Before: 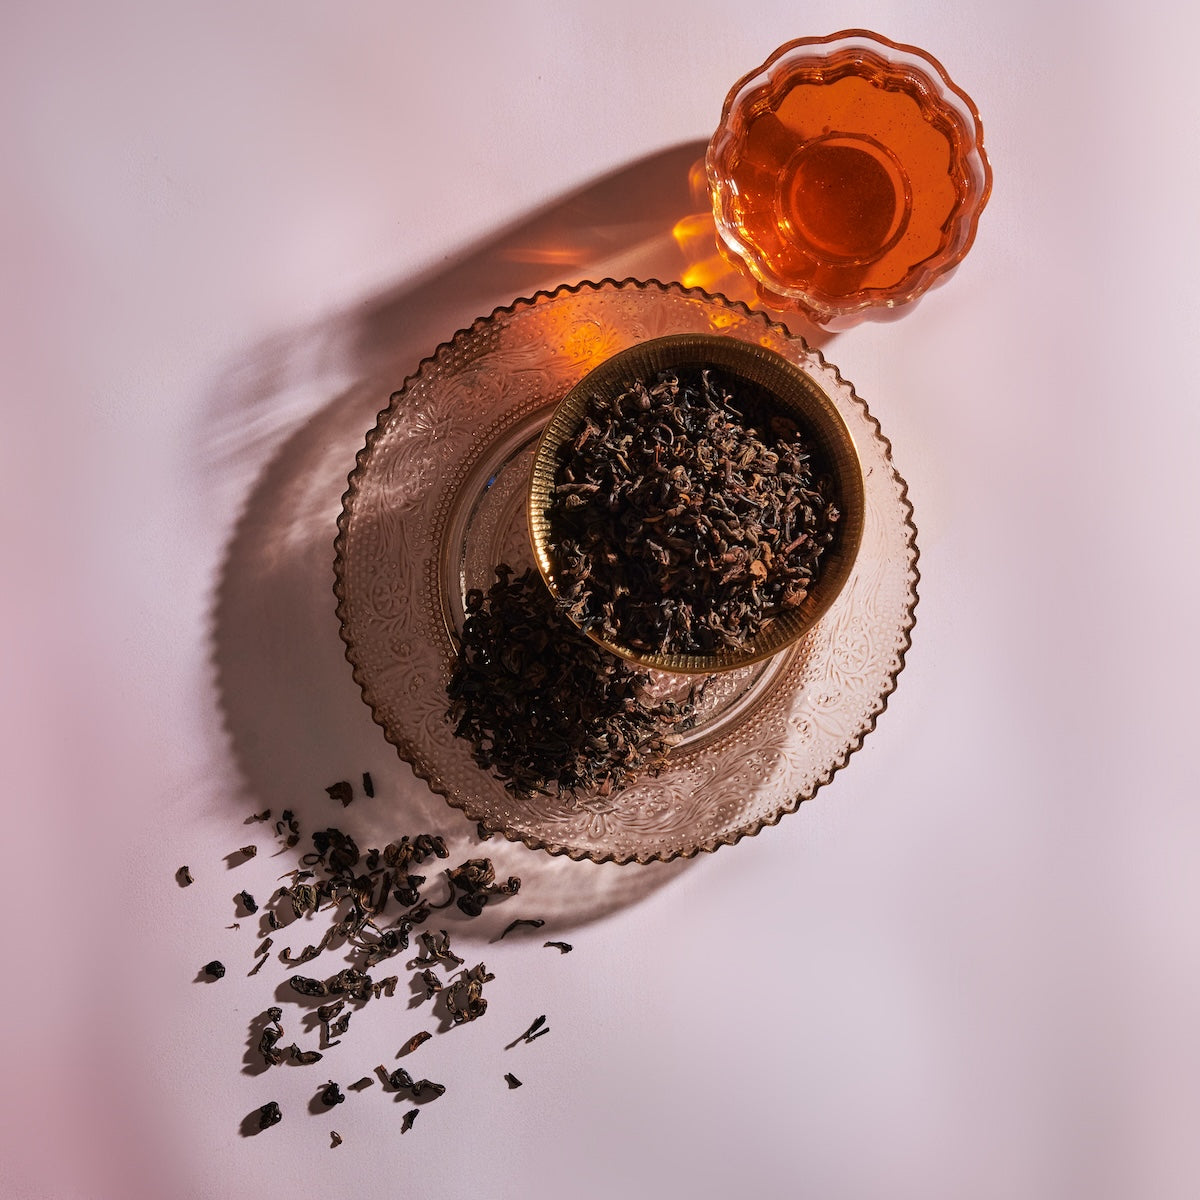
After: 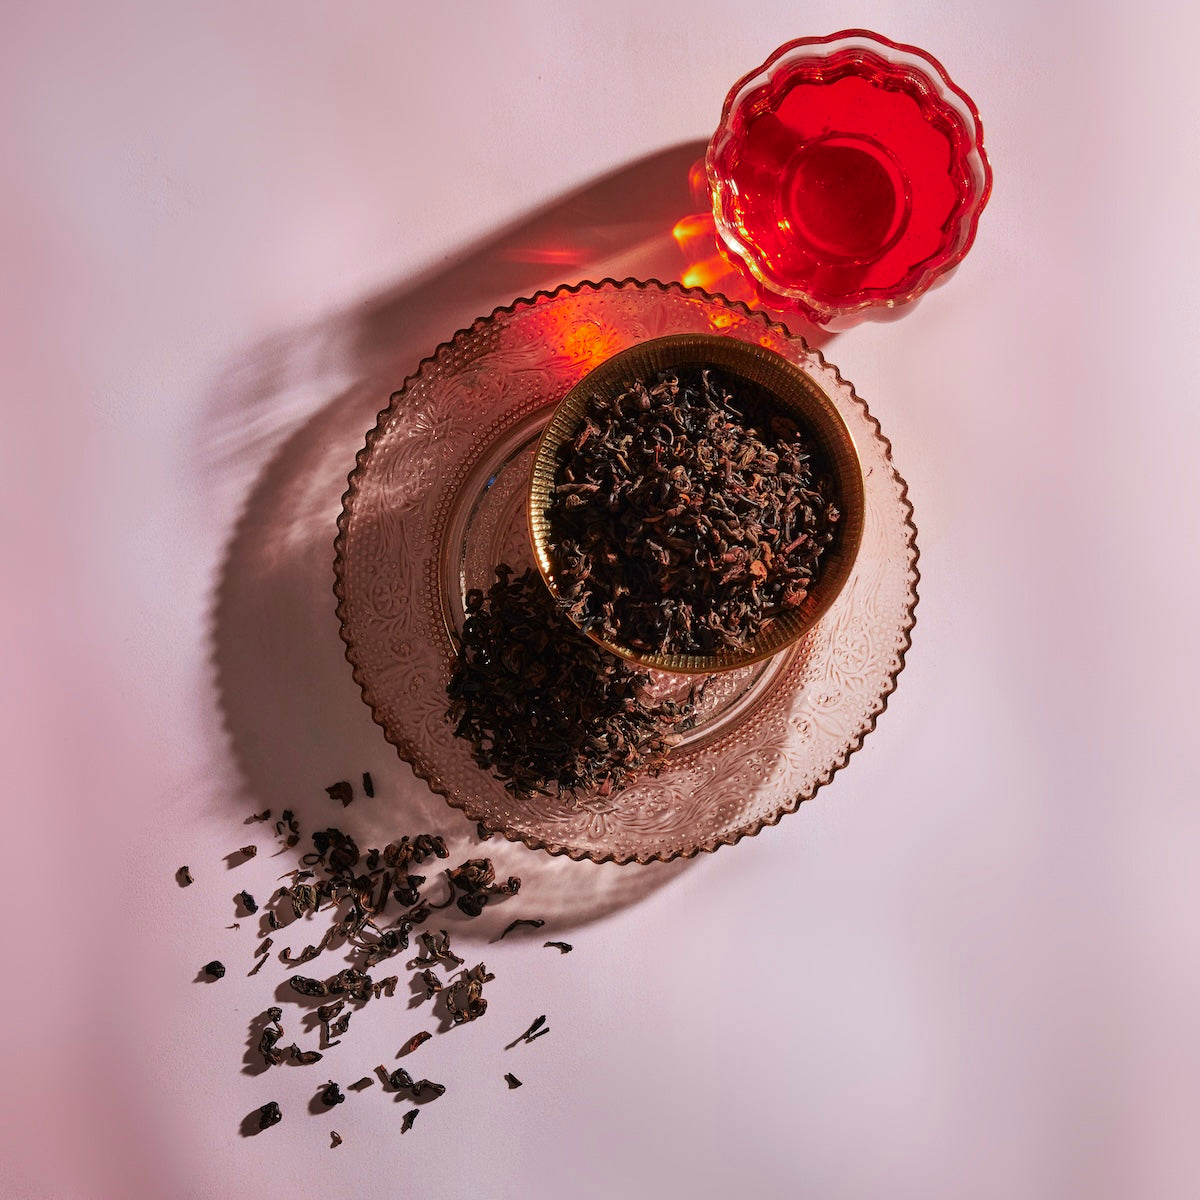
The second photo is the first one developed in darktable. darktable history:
color zones: curves: ch0 [(0, 0.466) (0.128, 0.466) (0.25, 0.5) (0.375, 0.456) (0.5, 0.5) (0.625, 0.5) (0.737, 0.652) (0.875, 0.5)]; ch1 [(0, 0.603) (0.125, 0.618) (0.261, 0.348) (0.372, 0.353) (0.497, 0.363) (0.611, 0.45) (0.731, 0.427) (0.875, 0.518) (0.998, 0.652)]; ch2 [(0, 0.559) (0.125, 0.451) (0.253, 0.564) (0.37, 0.578) (0.5, 0.466) (0.625, 0.471) (0.731, 0.471) (0.88, 0.485)]
